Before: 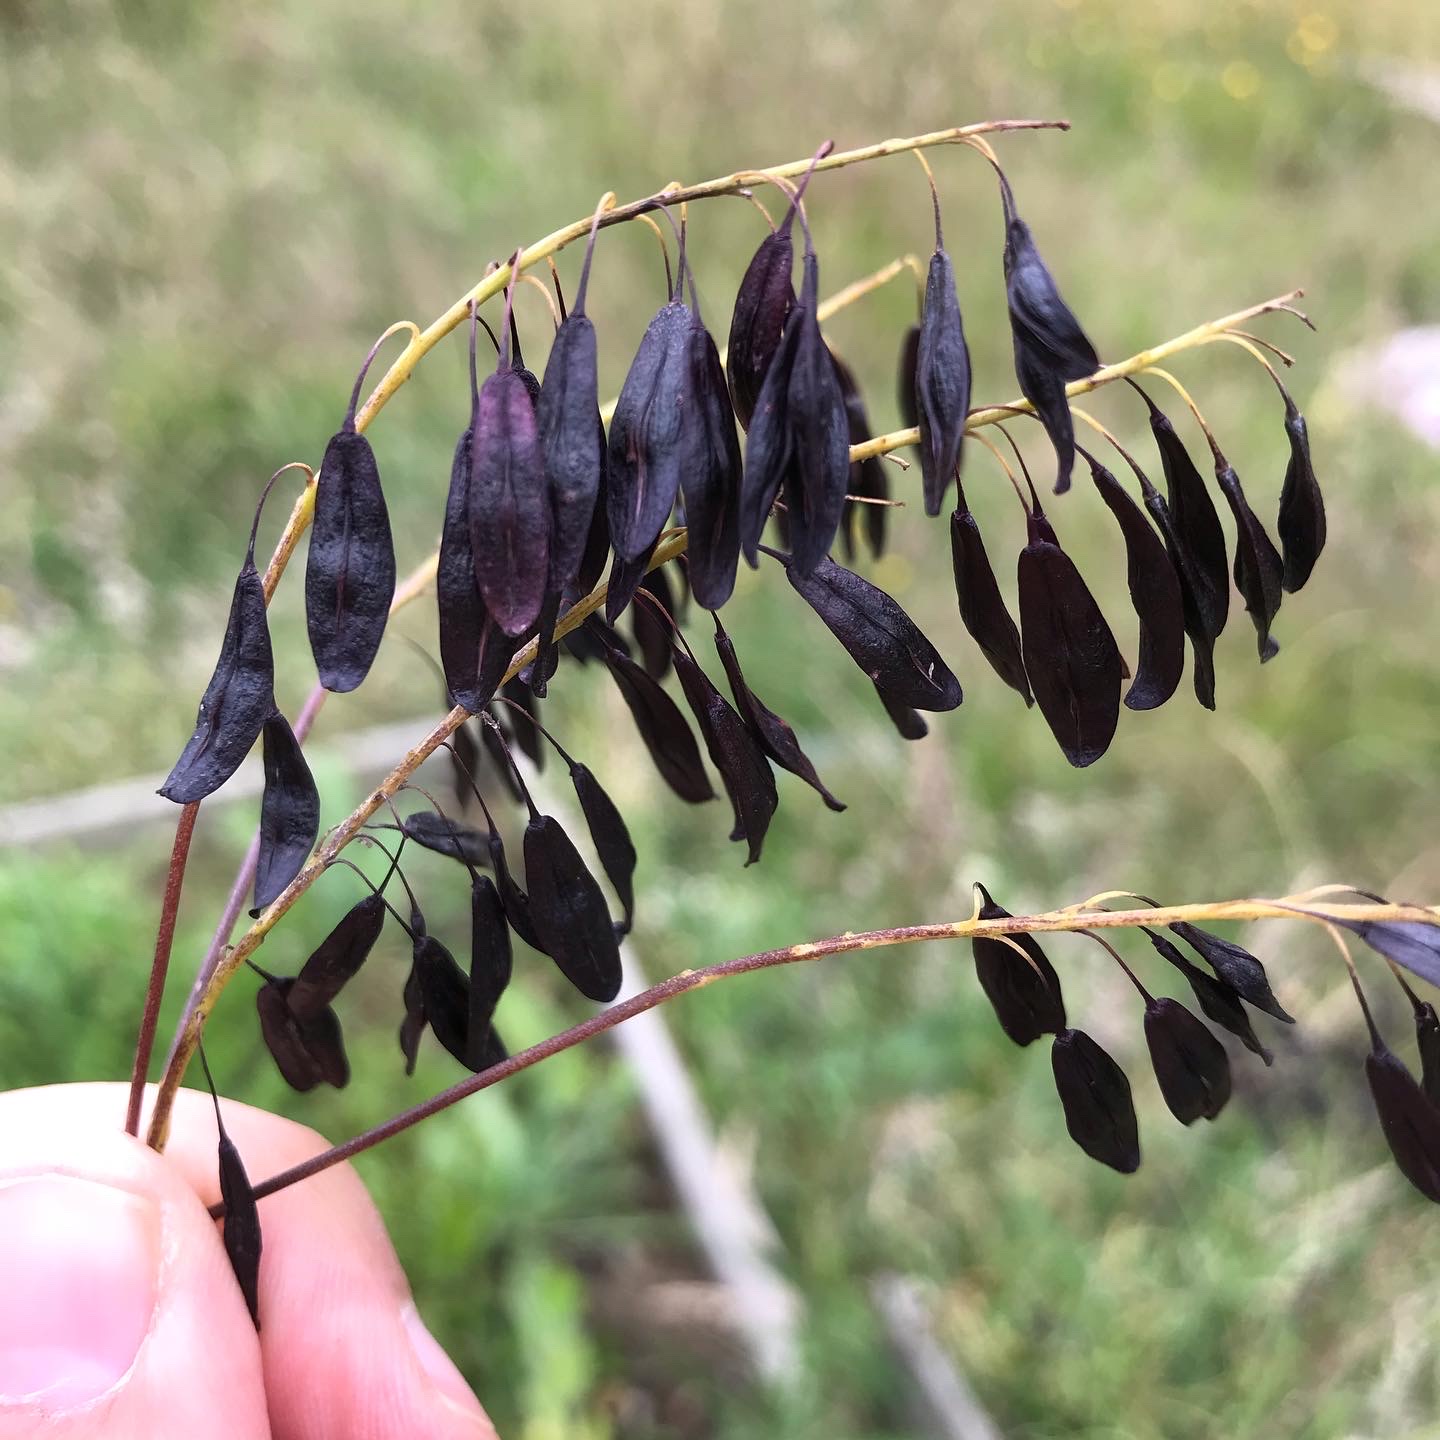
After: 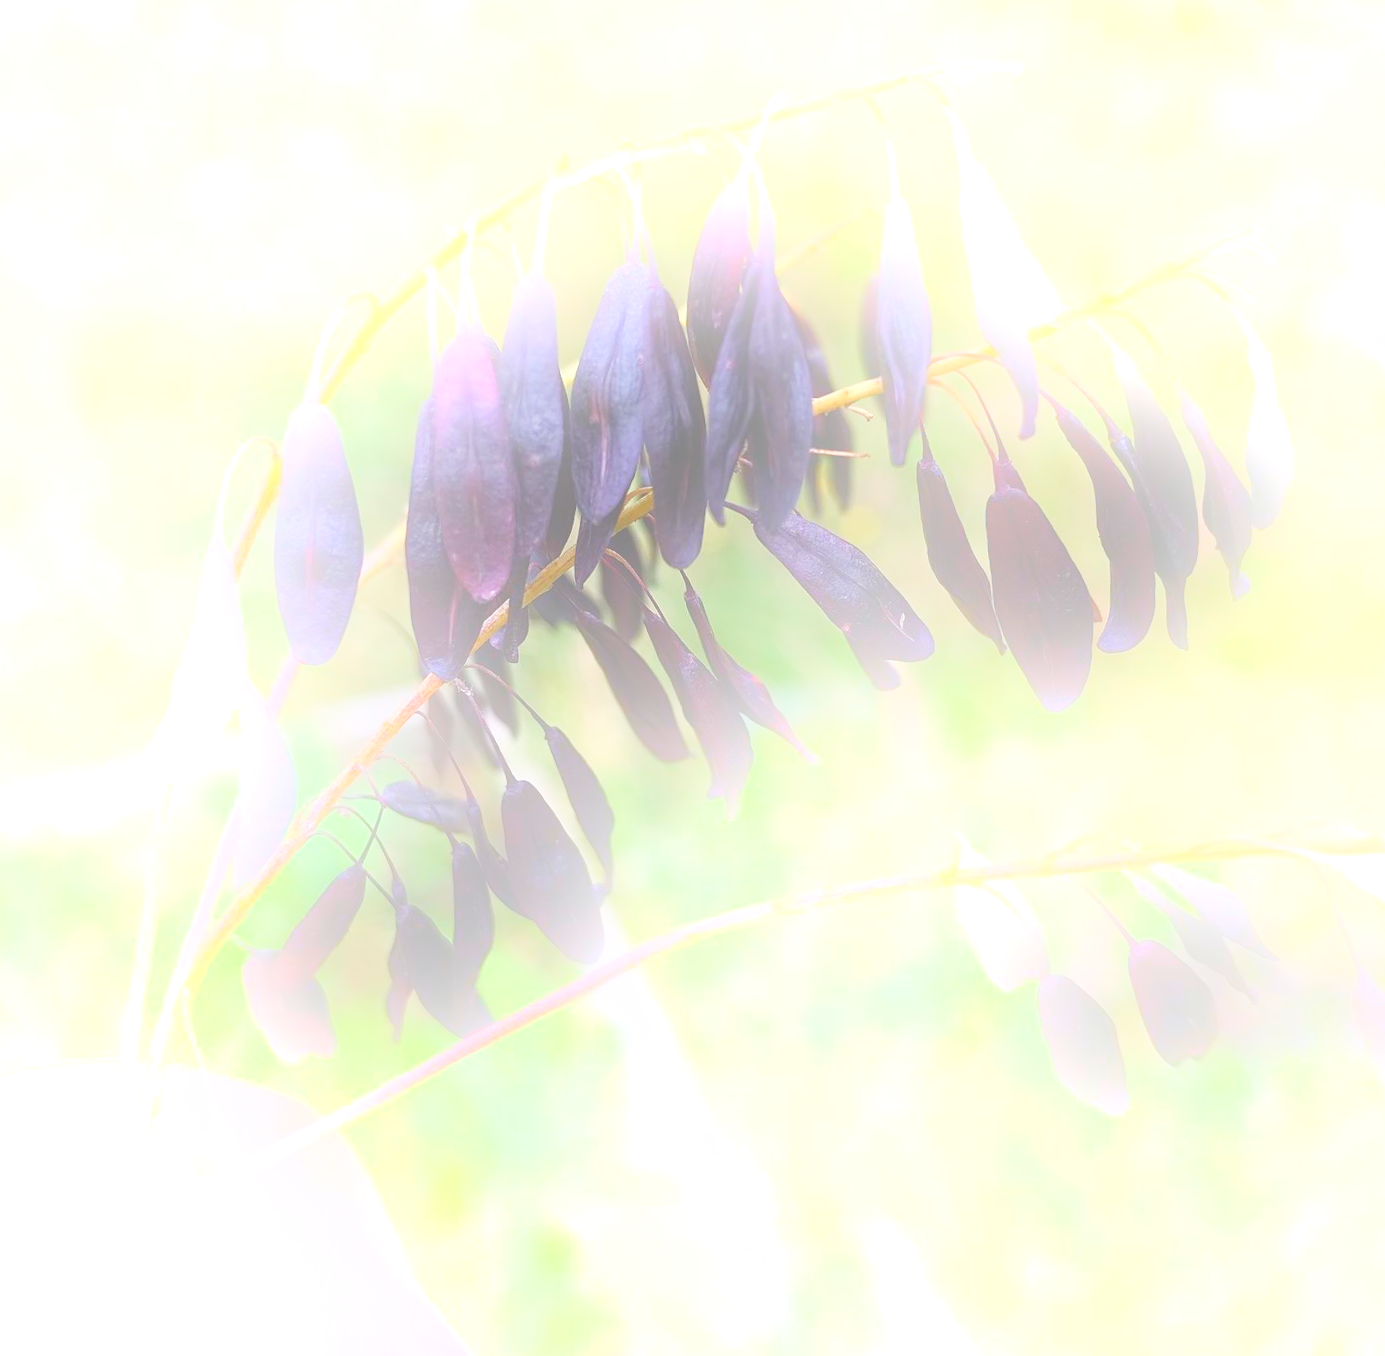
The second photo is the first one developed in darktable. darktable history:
rotate and perspective: rotation -2.12°, lens shift (vertical) 0.009, lens shift (horizontal) -0.008, automatic cropping original format, crop left 0.036, crop right 0.964, crop top 0.05, crop bottom 0.959
bloom: size 25%, threshold 5%, strength 90%
color balance rgb: perceptual saturation grading › global saturation 20%, perceptual saturation grading › highlights -25%, perceptual saturation grading › shadows 25%
contrast brightness saturation: contrast 0.11, saturation -0.17
